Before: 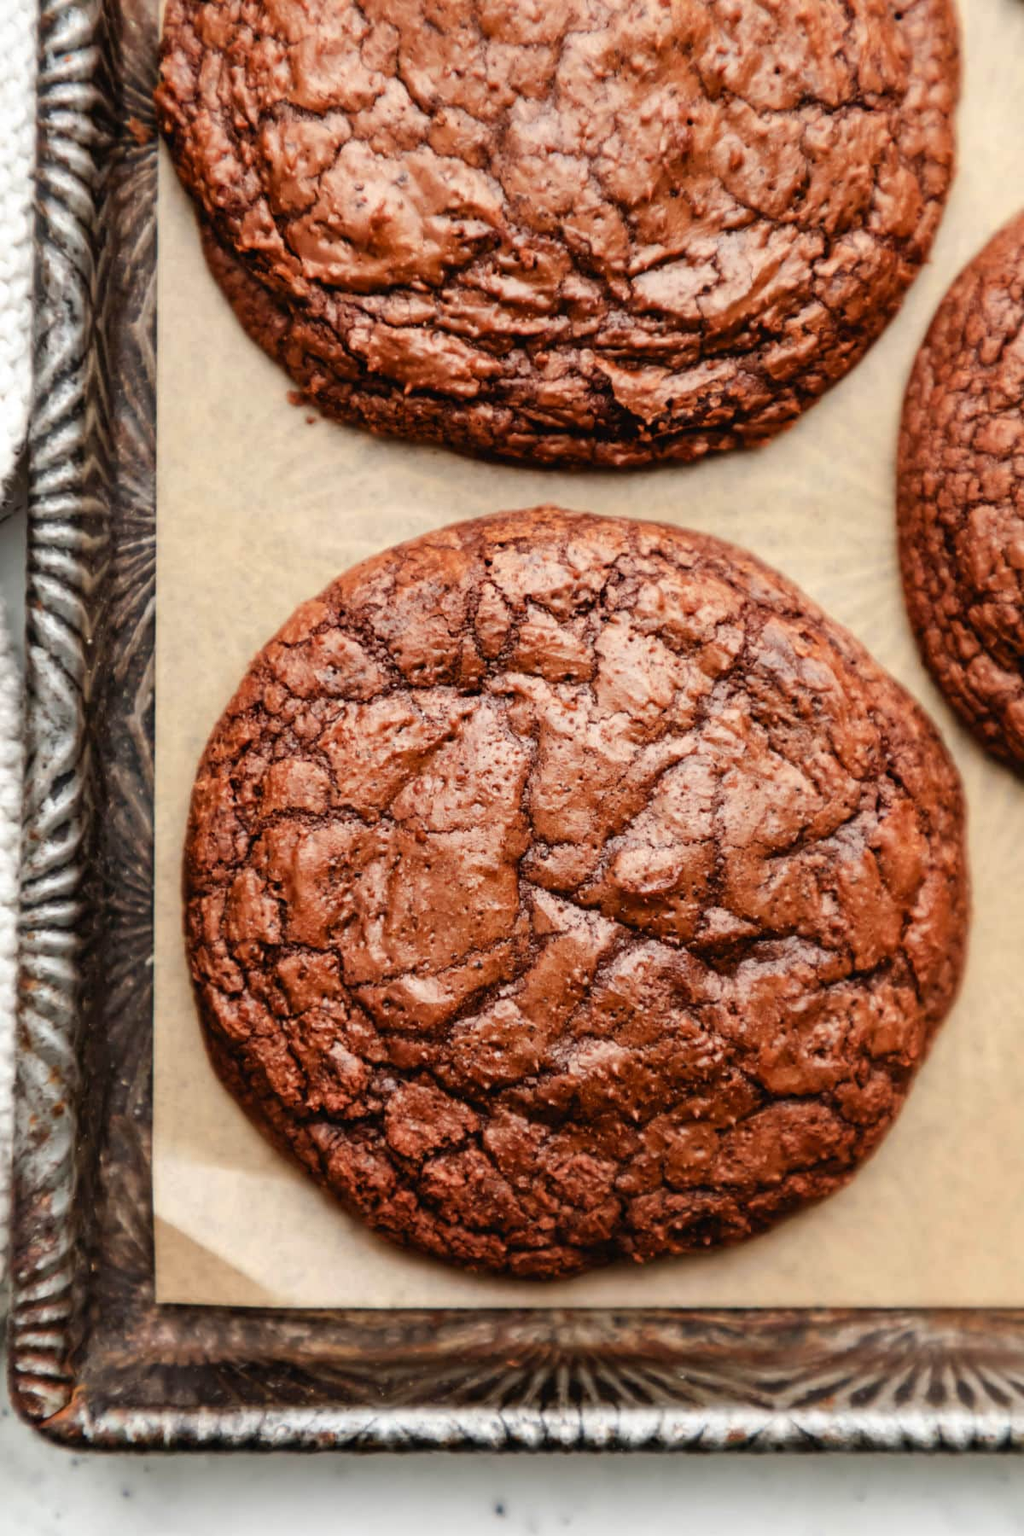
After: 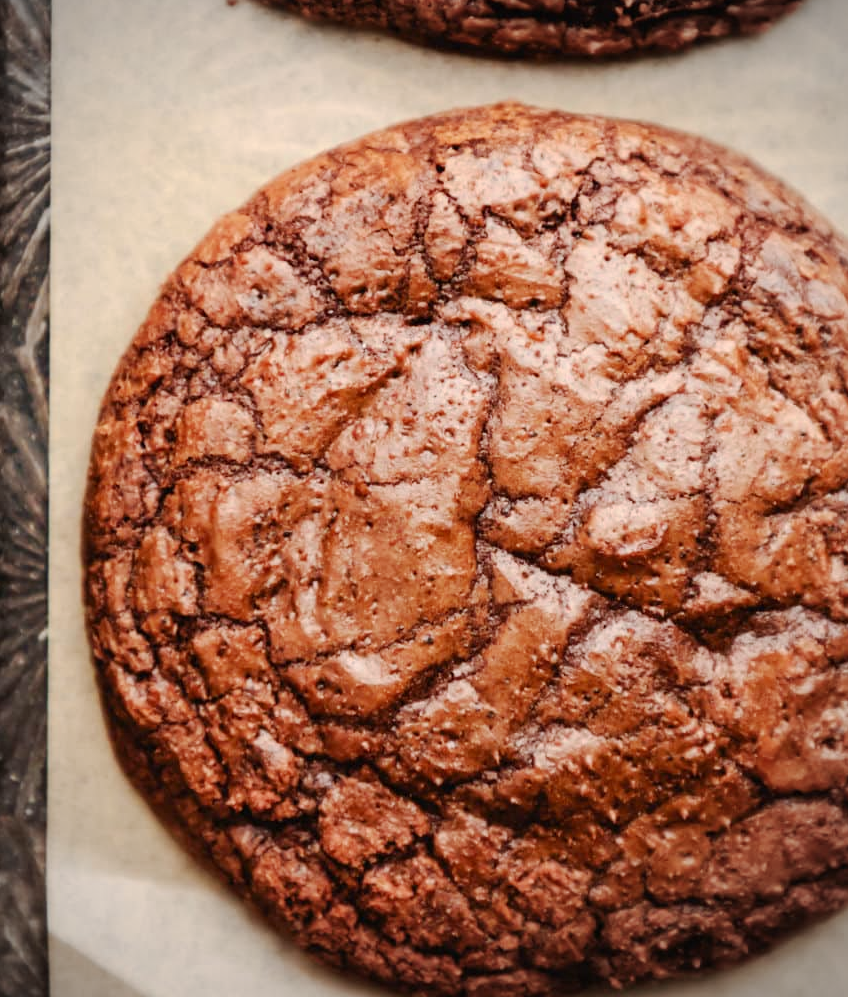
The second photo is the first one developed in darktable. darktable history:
vignetting: on, module defaults
crop: left 11.021%, top 27.288%, right 18.304%, bottom 17.28%
base curve: curves: ch0 [(0, 0) (0.262, 0.32) (0.722, 0.705) (1, 1)], preserve colors none
shadows and highlights: shadows 0.187, highlights 38.09
